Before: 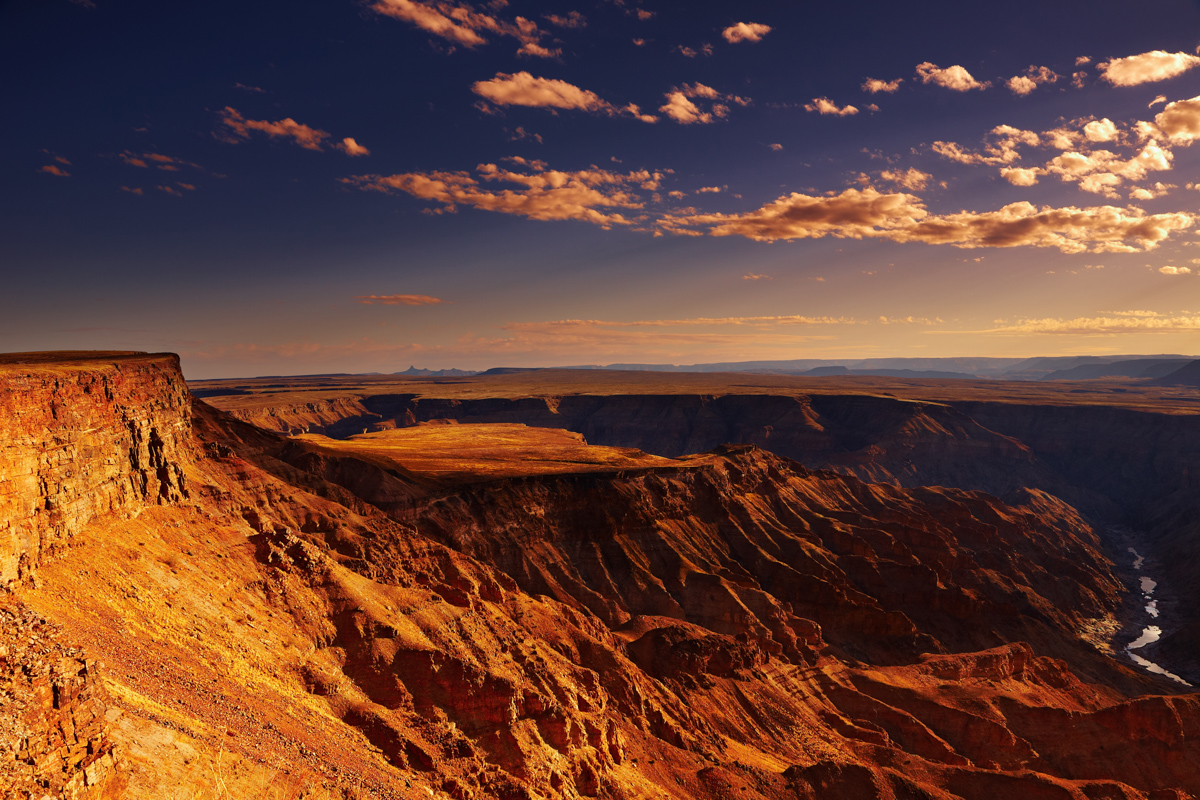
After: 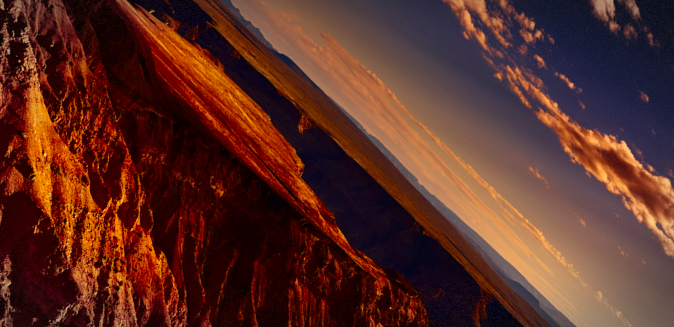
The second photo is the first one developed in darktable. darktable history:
contrast brightness saturation: contrast 0.196, brightness -0.103, saturation 0.096
vignetting: fall-off radius 60.06%, automatic ratio true, dithering 8-bit output, unbound false
color correction: highlights b* 0.054, saturation 1.14
crop and rotate: angle -44.51°, top 16.172%, right 0.797%, bottom 11.604%
